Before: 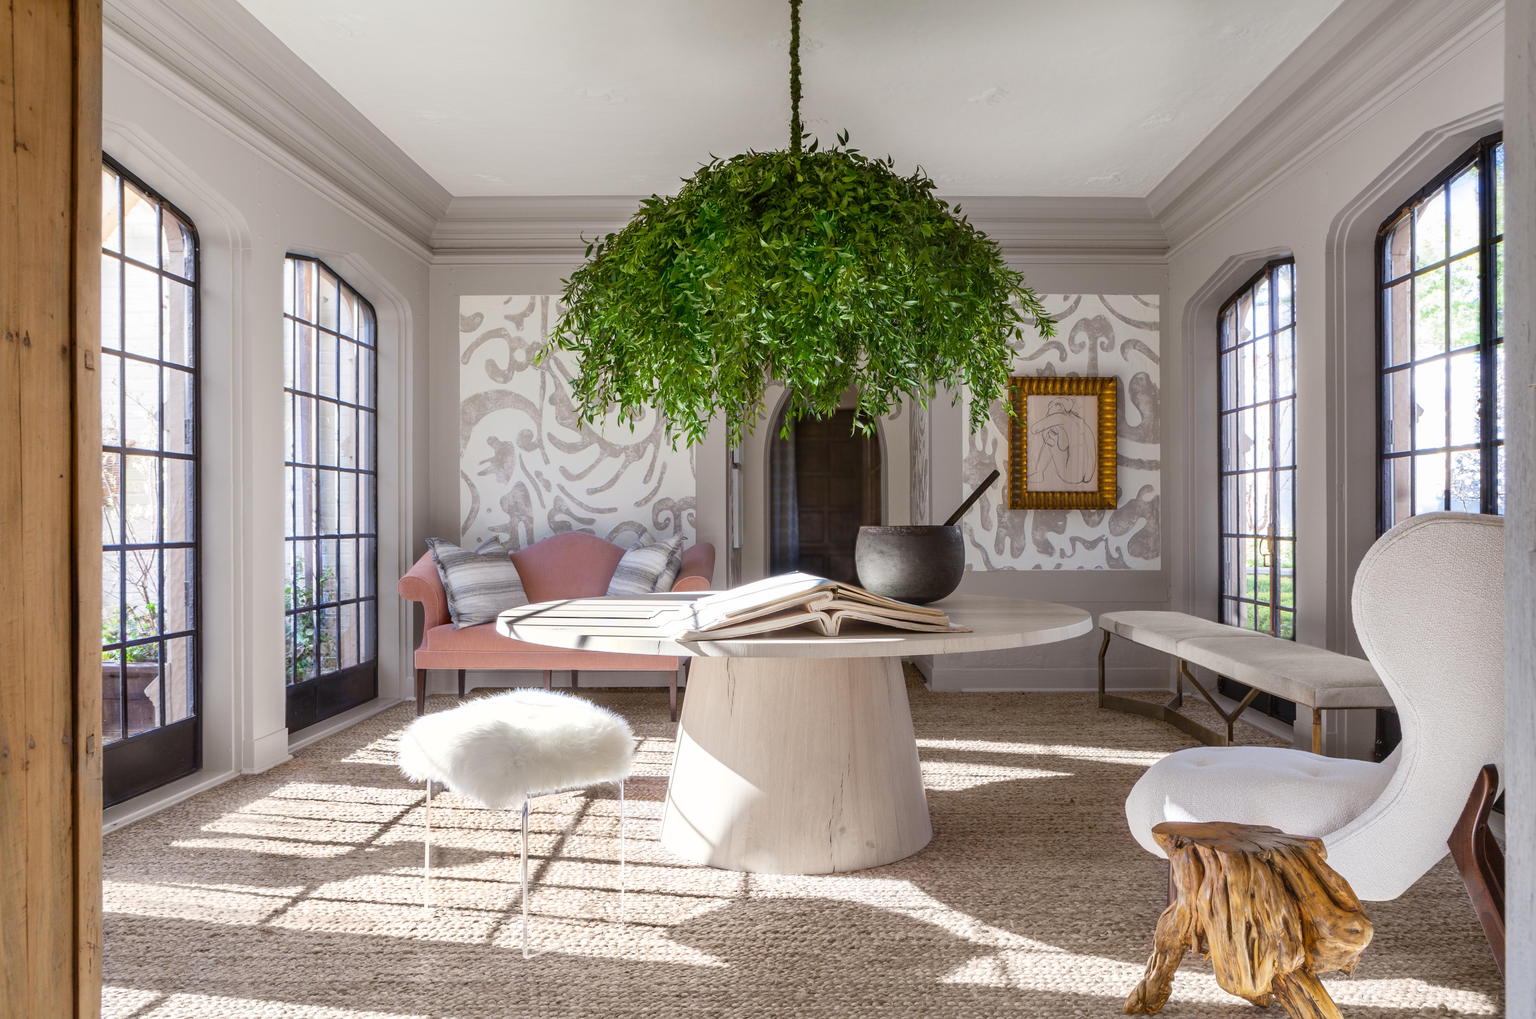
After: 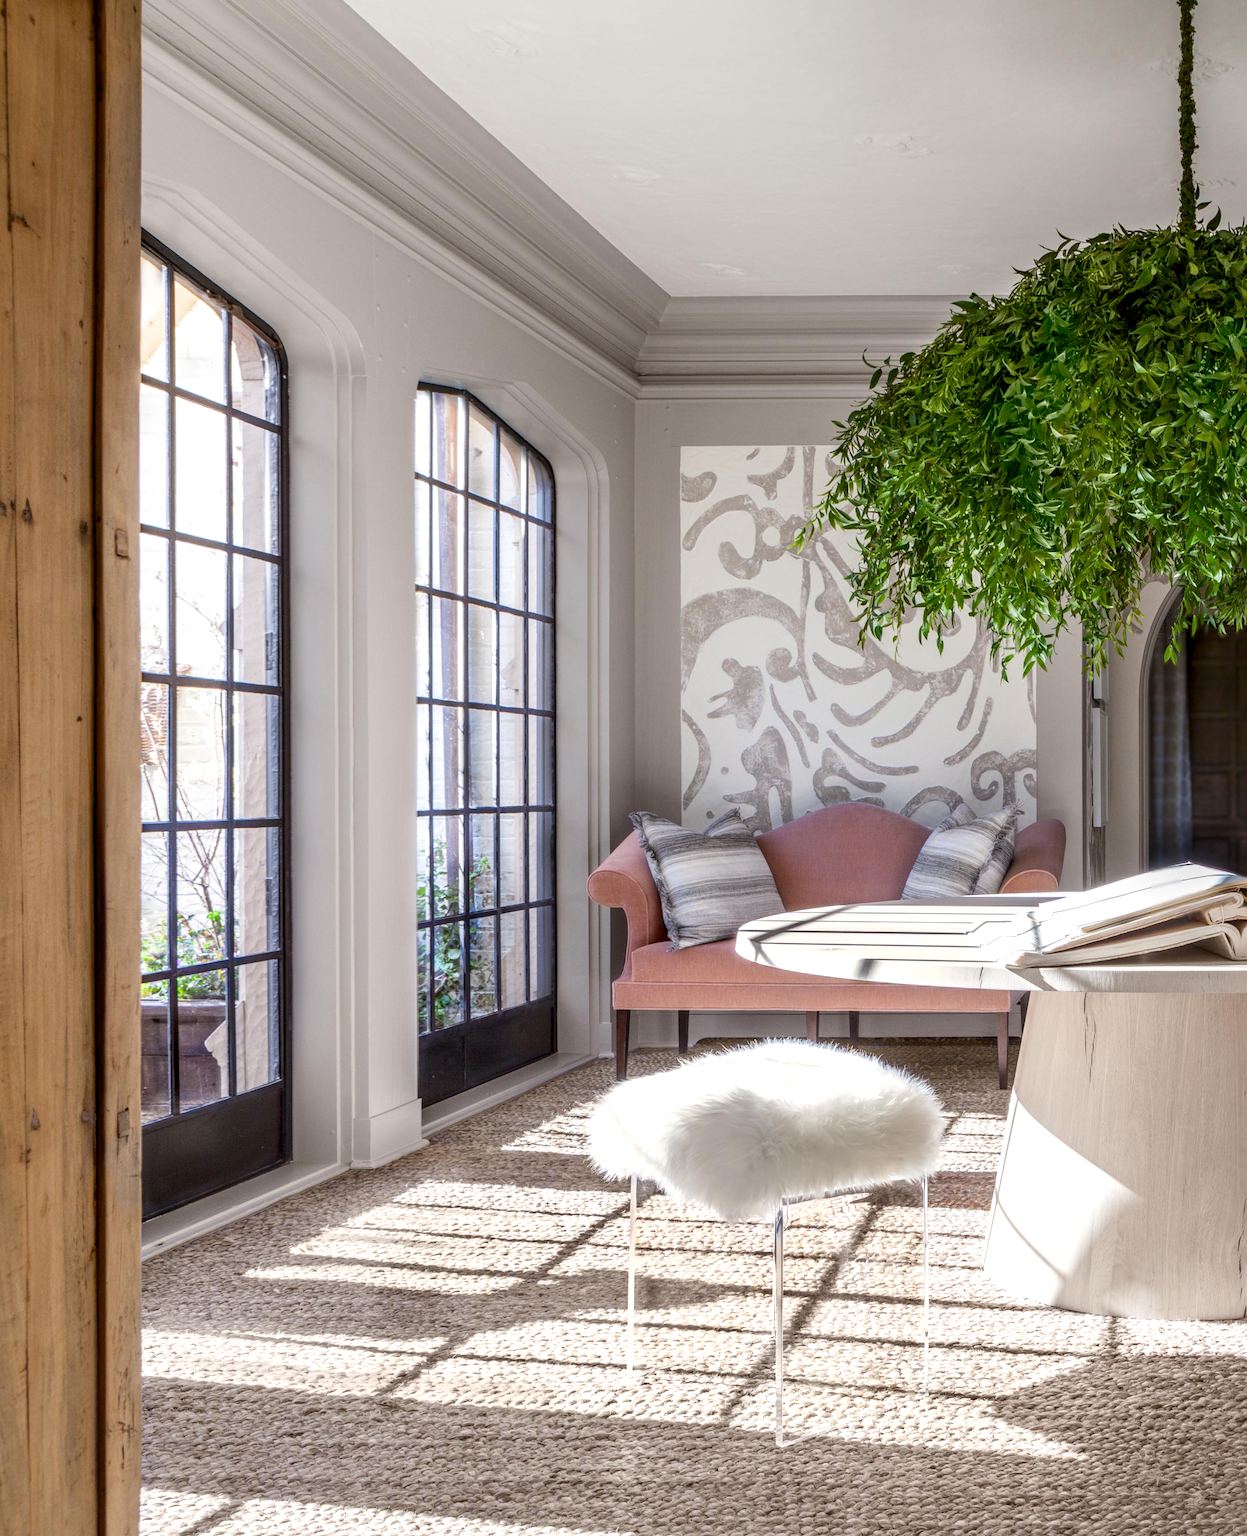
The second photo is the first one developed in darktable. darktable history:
crop: left 0.587%, right 45.588%, bottom 0.086%
local contrast: highlights 35%, detail 135%
